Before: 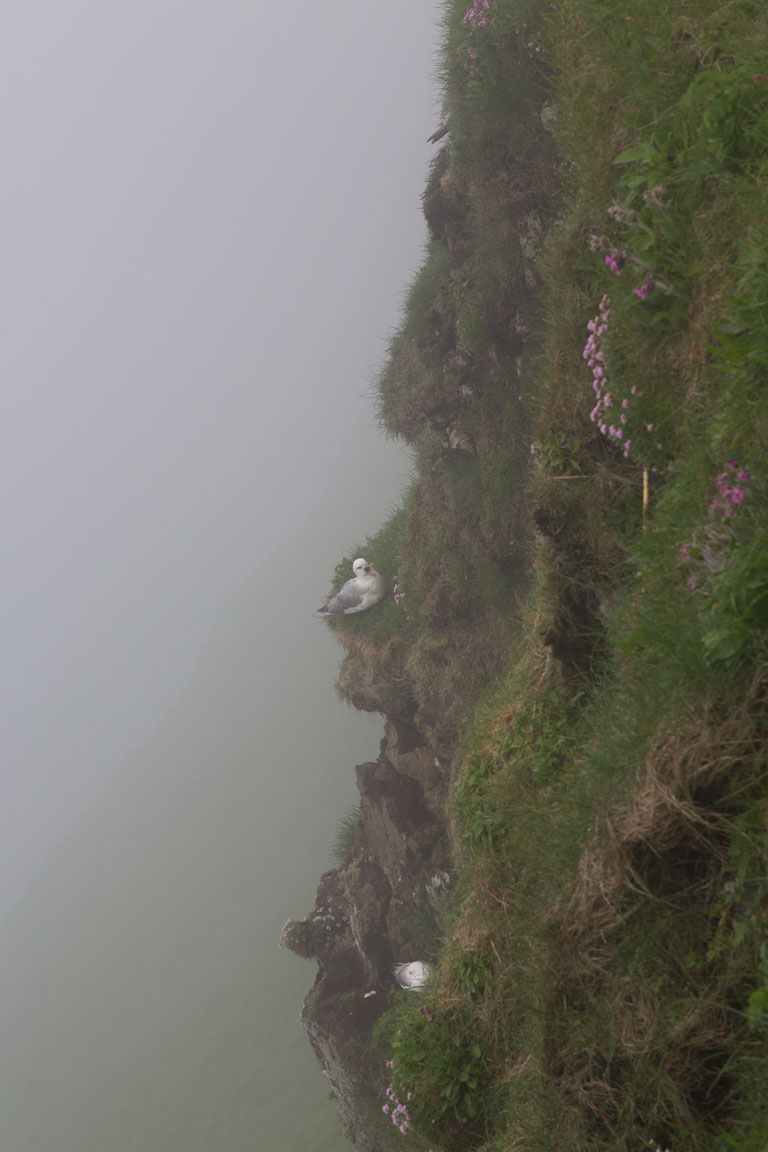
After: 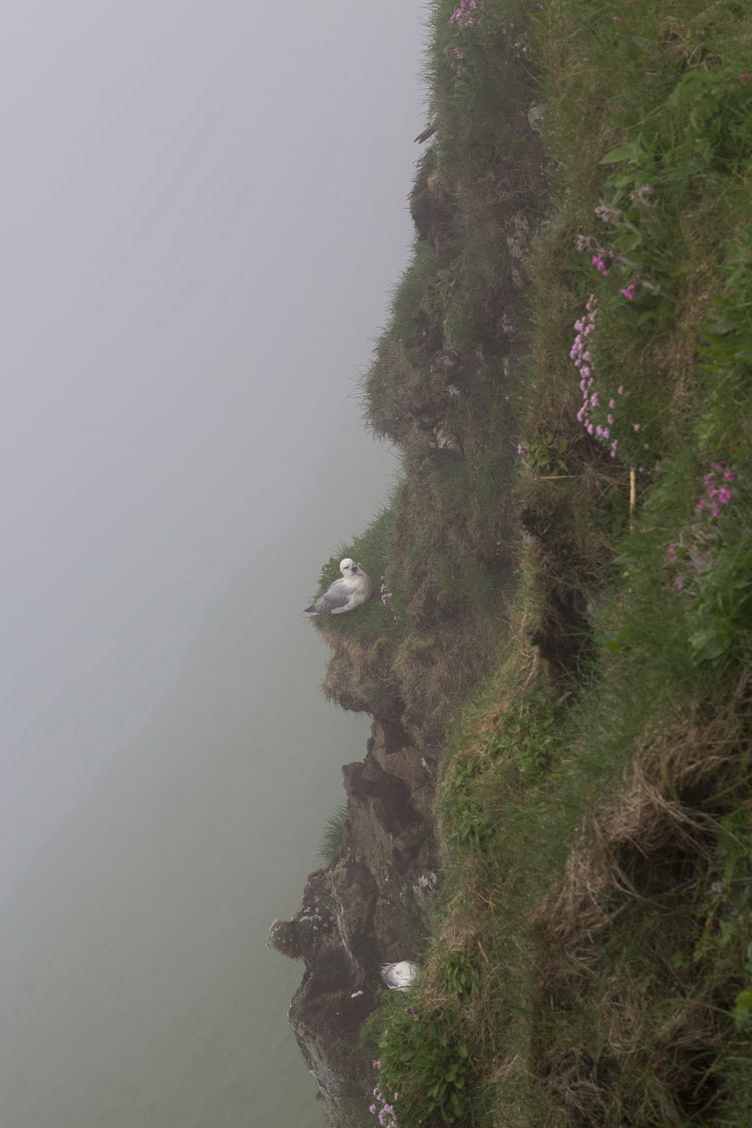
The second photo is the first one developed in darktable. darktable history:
crop: left 1.743%, right 0.268%, bottom 2.011%
local contrast: on, module defaults
